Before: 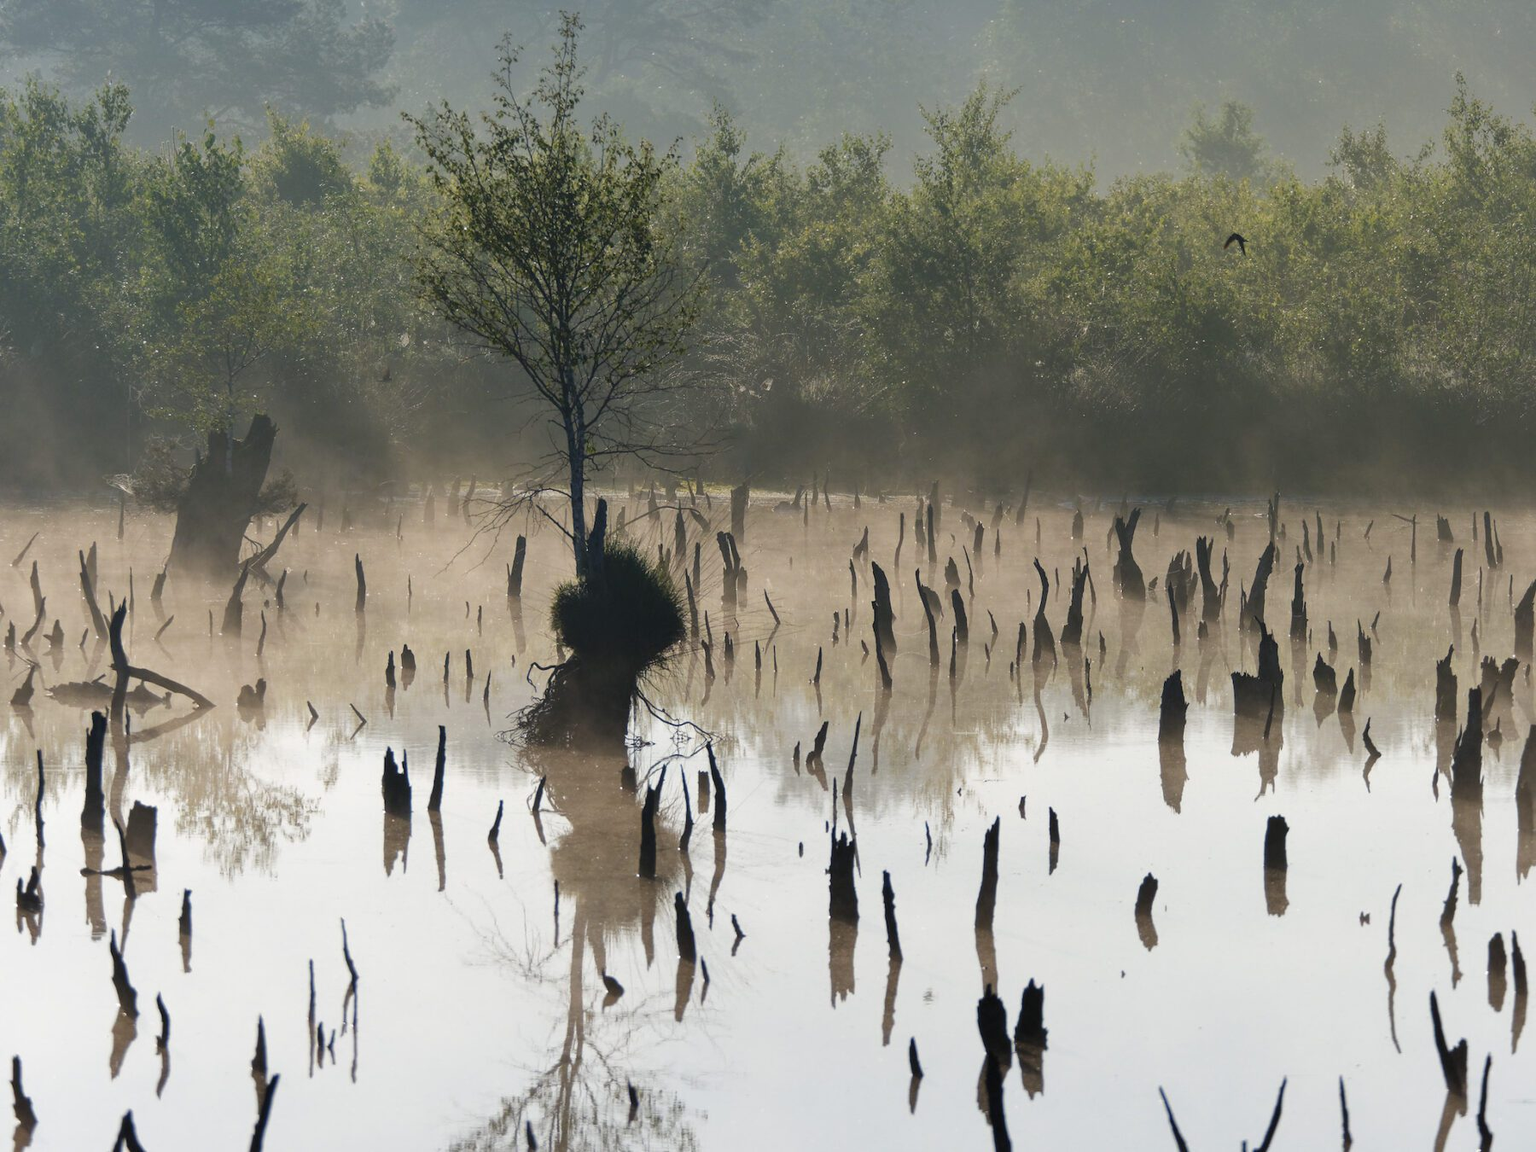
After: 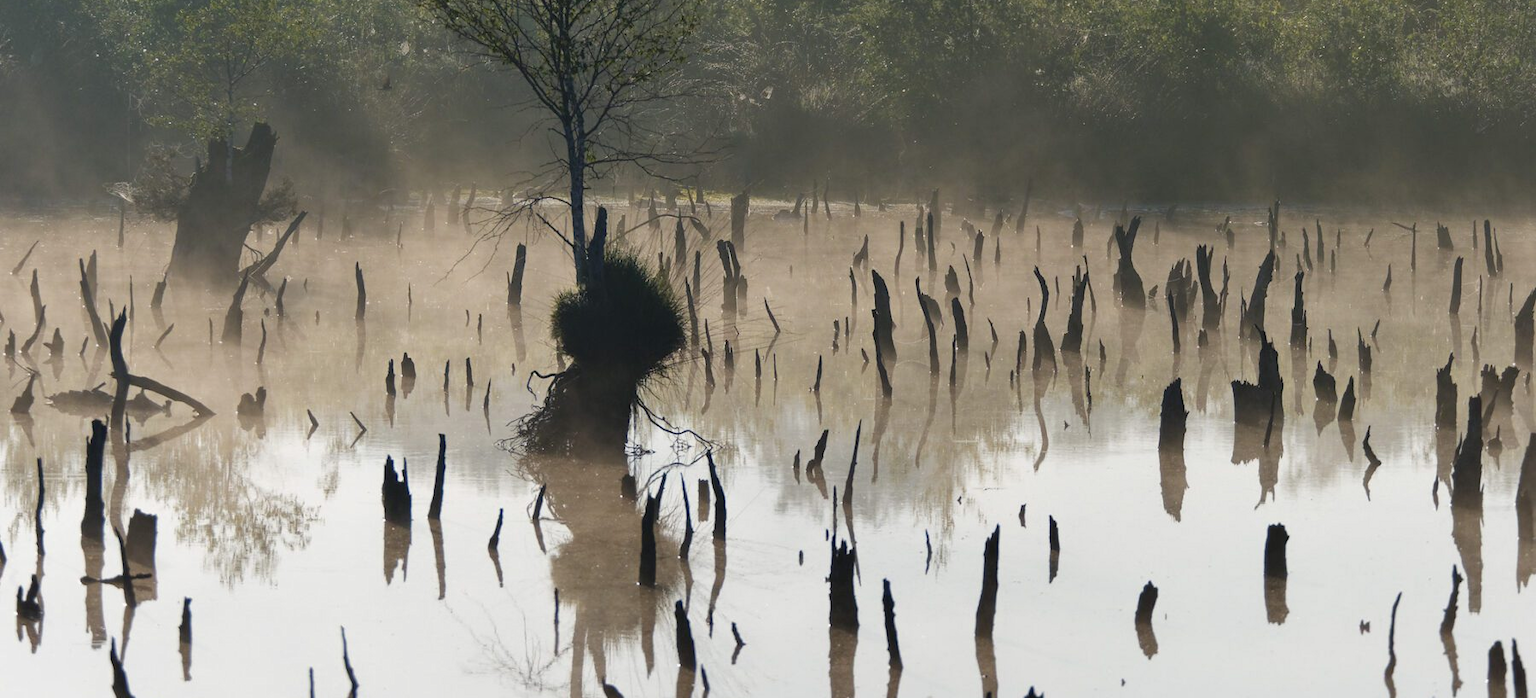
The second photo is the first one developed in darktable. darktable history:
exposure: exposure -0.05 EV
crop and rotate: top 25.357%, bottom 13.942%
